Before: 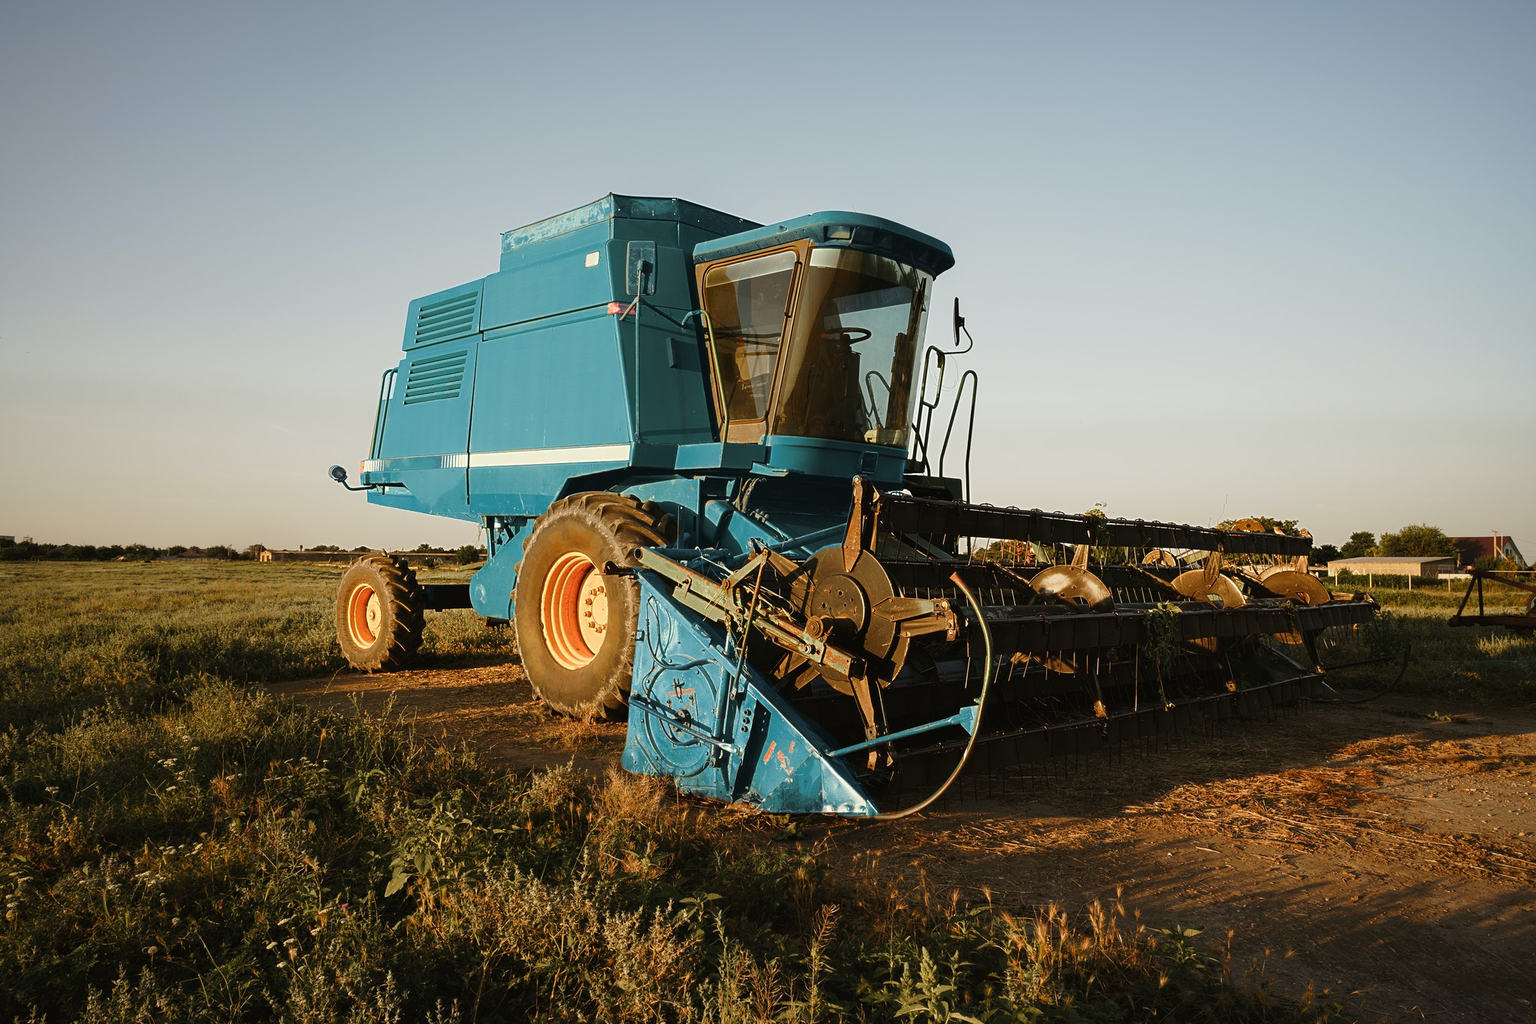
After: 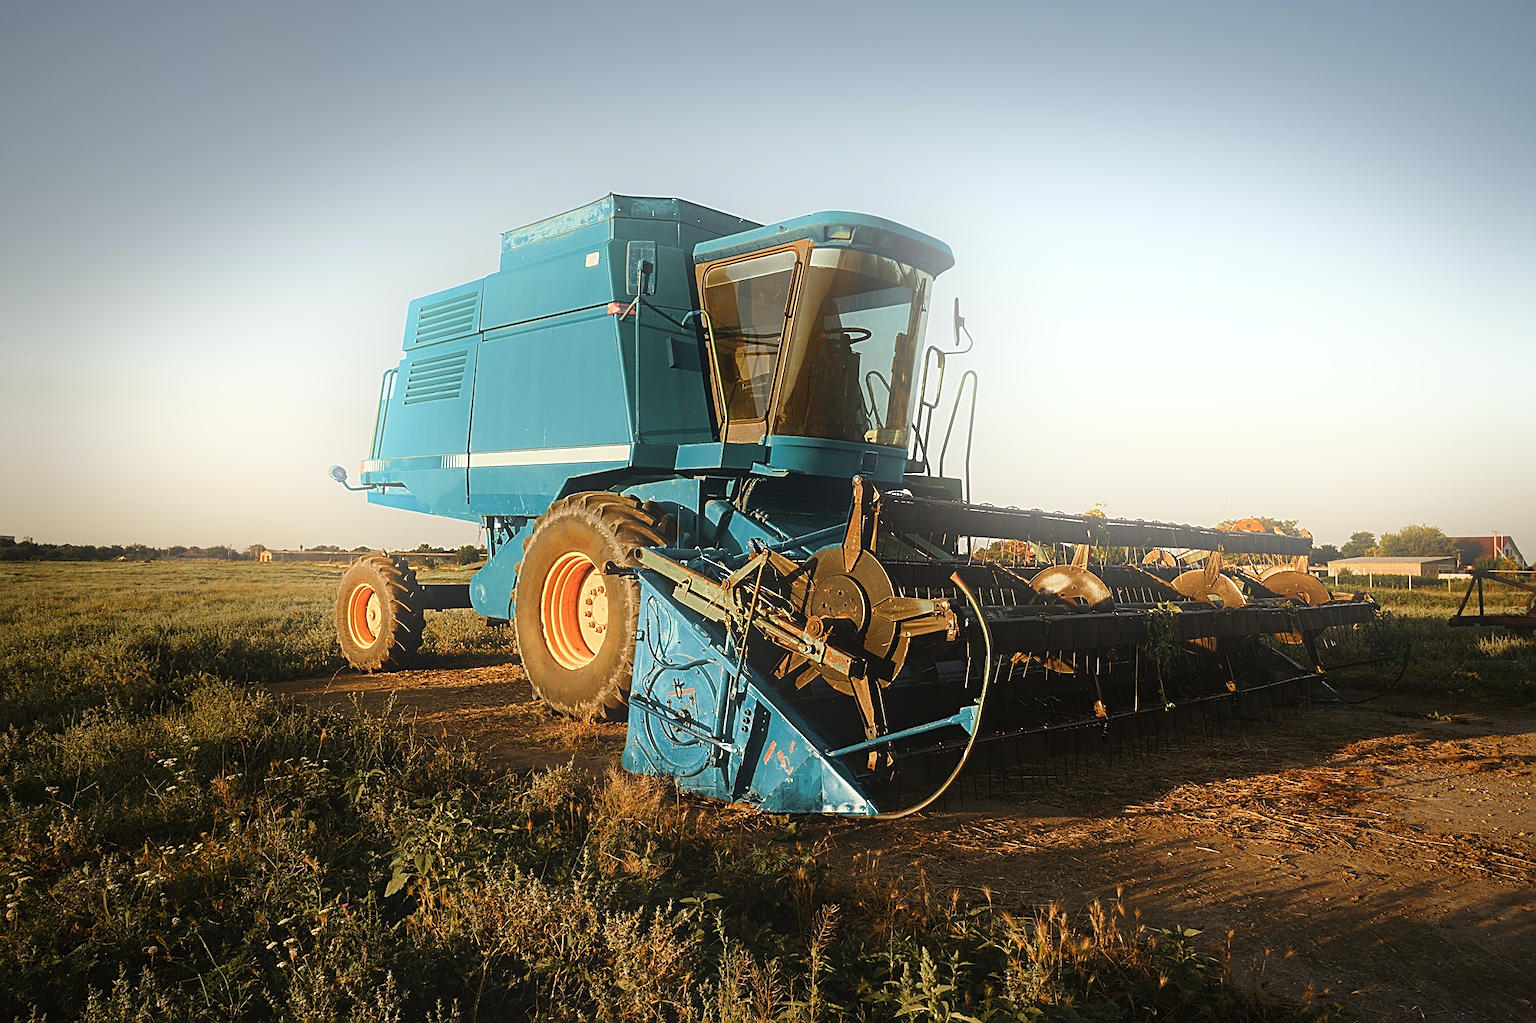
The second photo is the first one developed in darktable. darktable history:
sharpen: on, module defaults
bloom: on, module defaults
